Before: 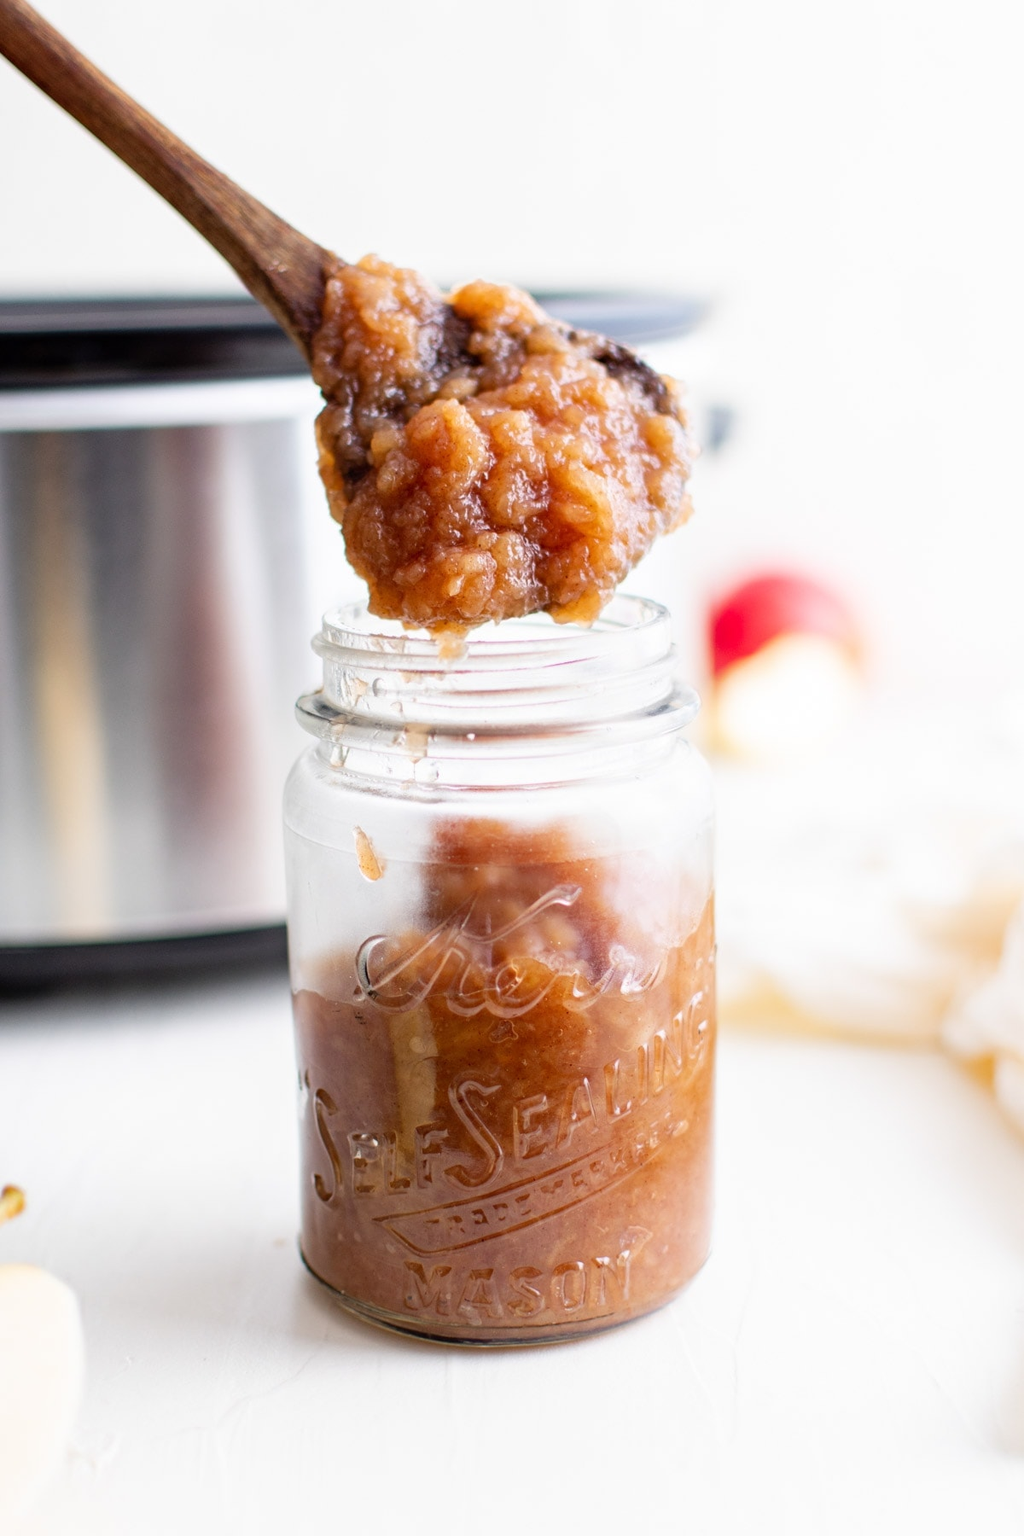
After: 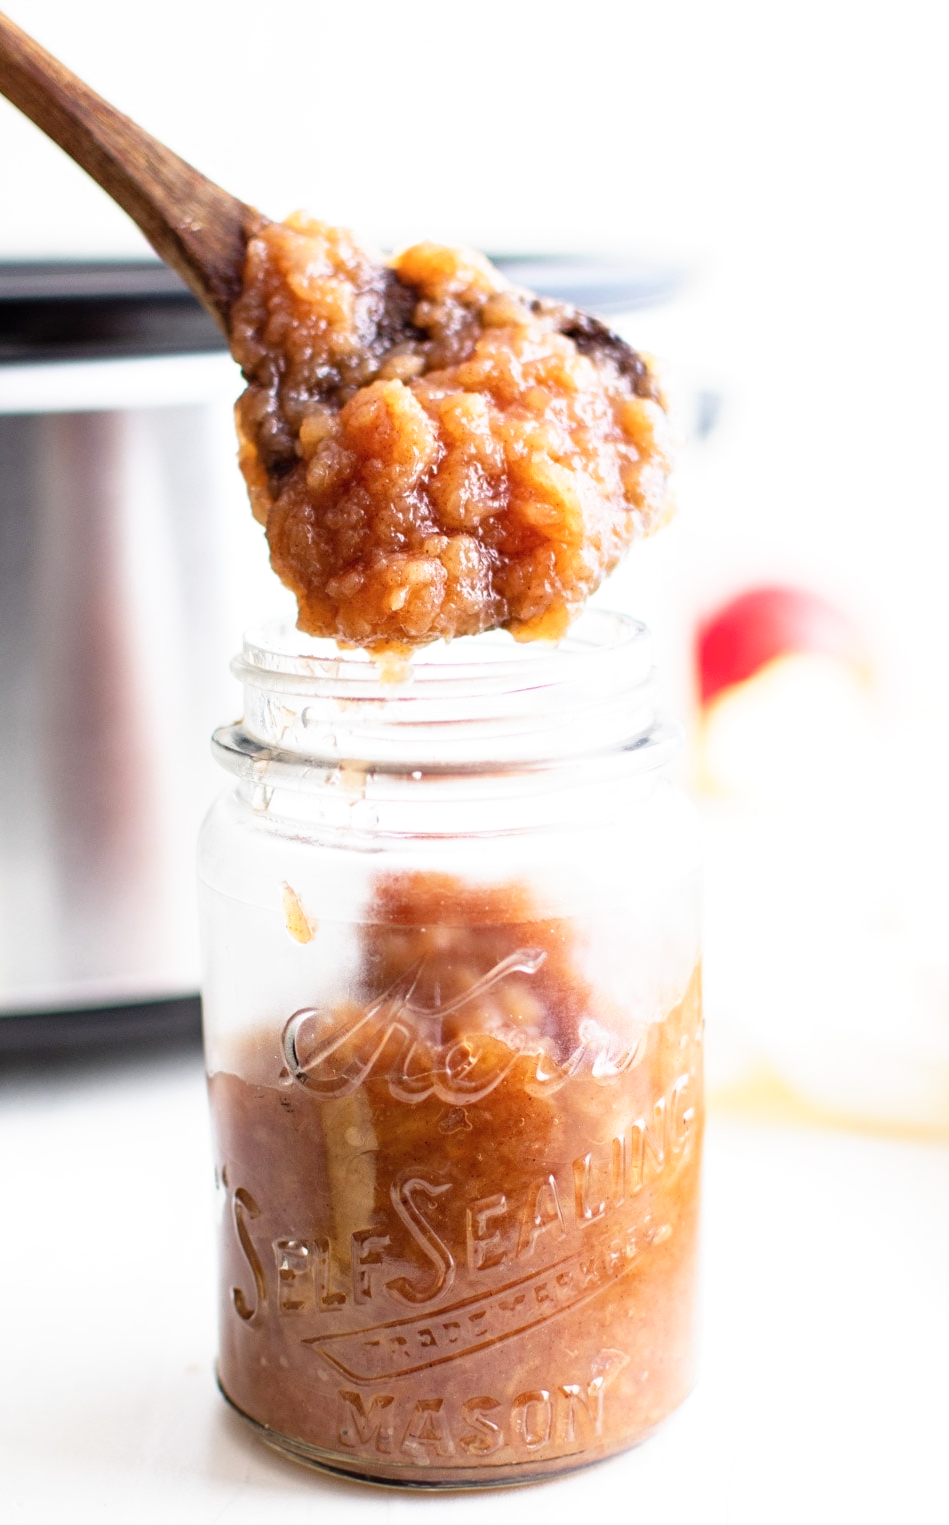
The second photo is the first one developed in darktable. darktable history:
exposure: exposure 0.078 EV, compensate highlight preservation false
crop: left 11.276%, top 4.917%, right 9.577%, bottom 10.316%
base curve: curves: ch0 [(0, 0) (0.688, 0.865) (1, 1)], preserve colors none
contrast brightness saturation: saturation -0.062
